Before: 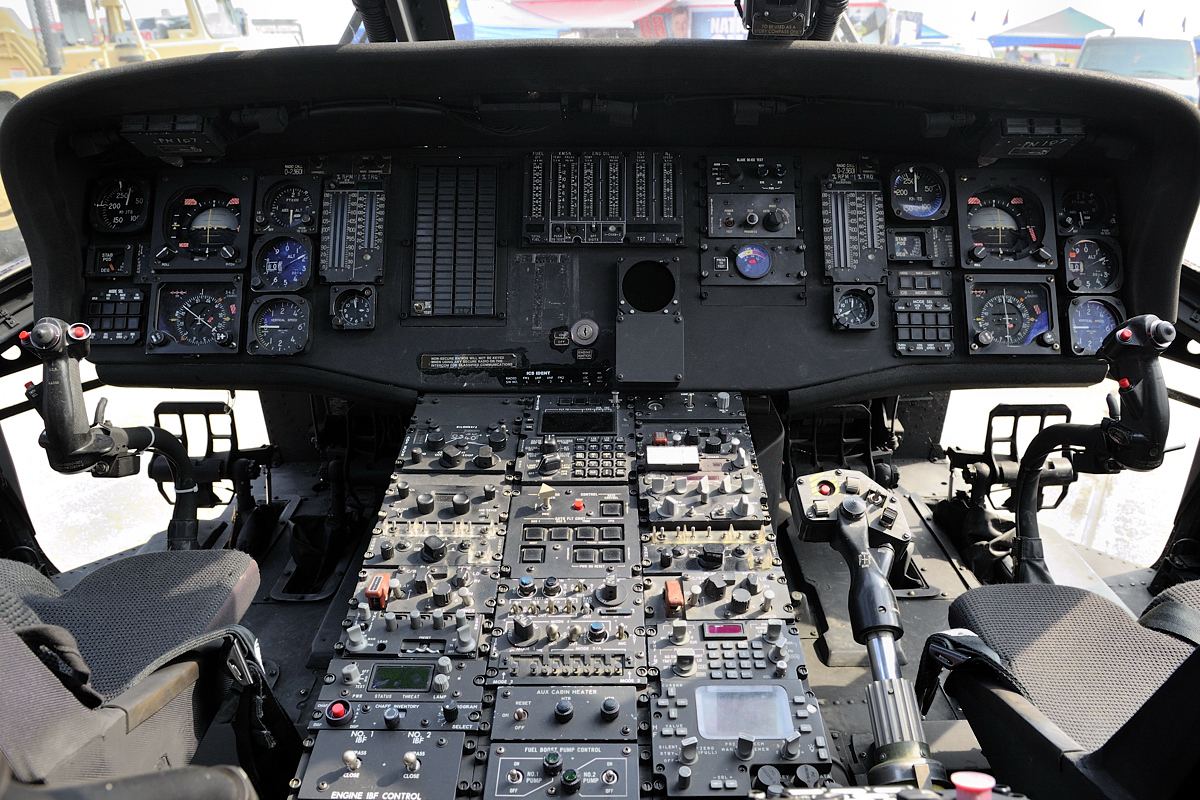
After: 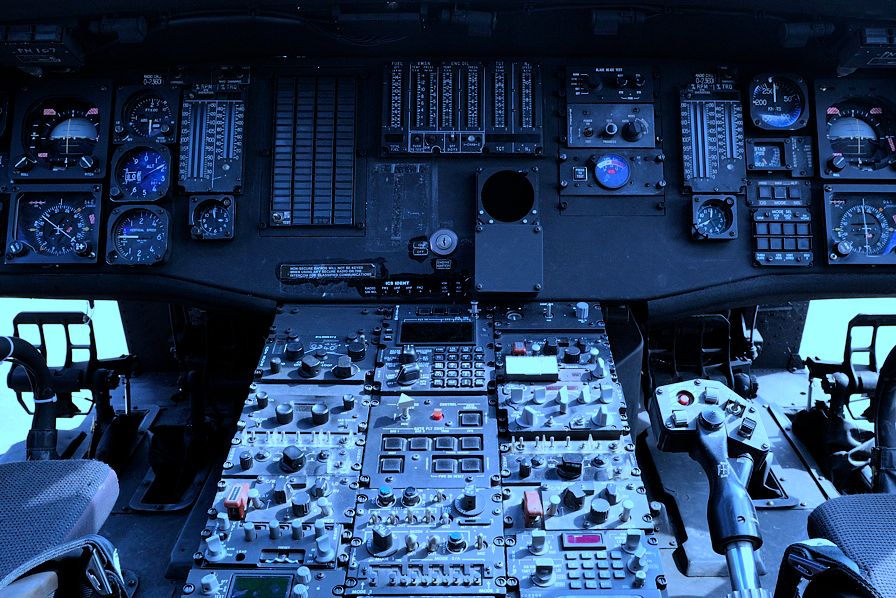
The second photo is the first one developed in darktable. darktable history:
crop and rotate: left 11.831%, top 11.346%, right 13.429%, bottom 13.899%
white balance: red 0.766, blue 1.537
